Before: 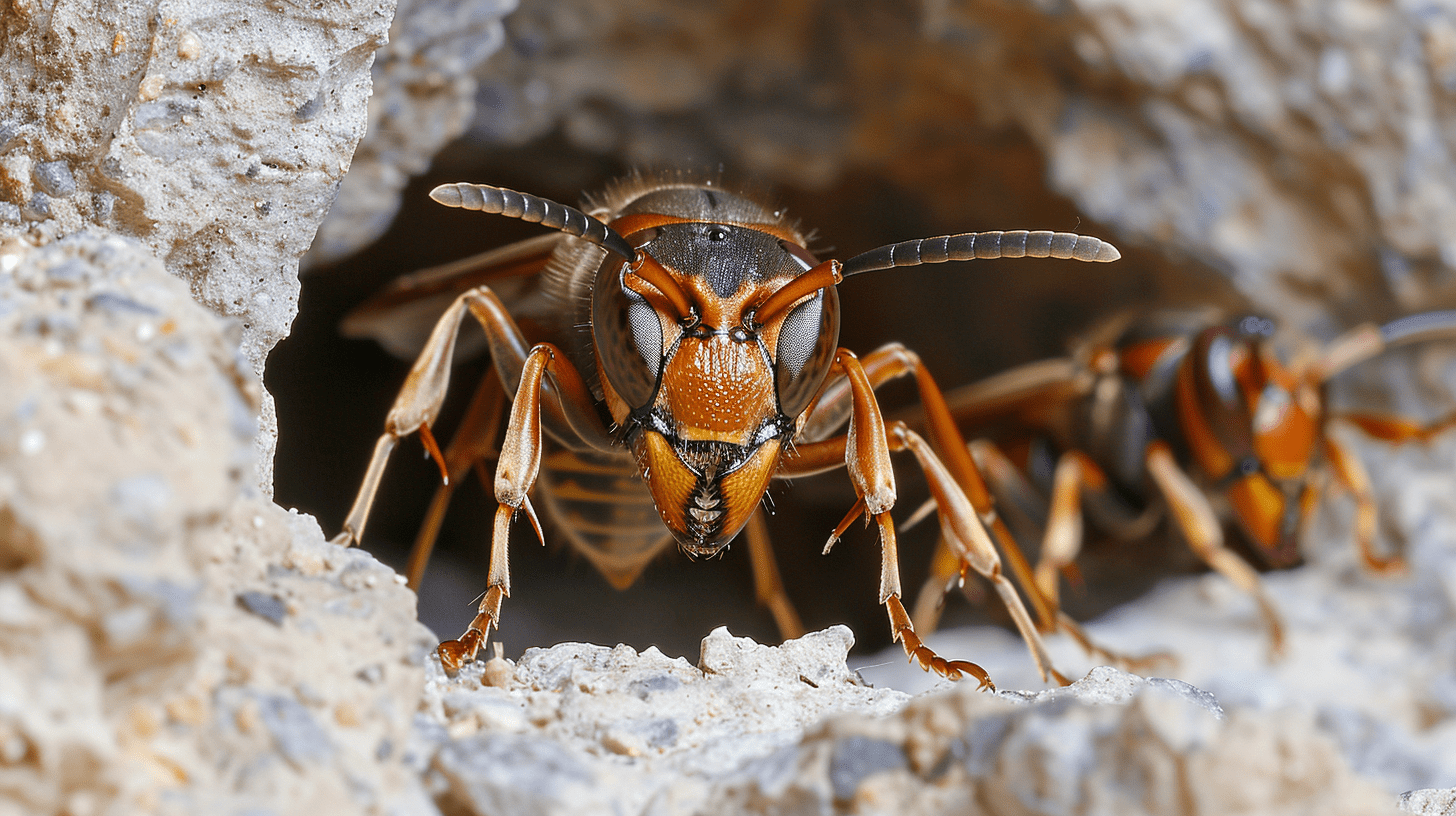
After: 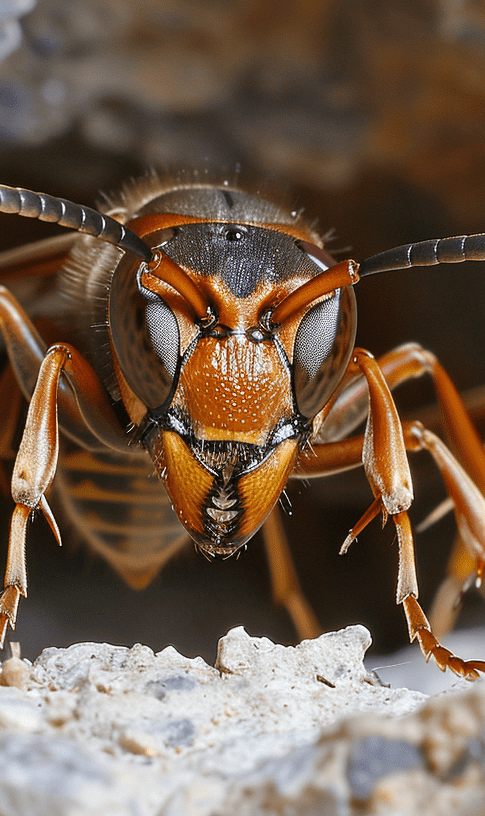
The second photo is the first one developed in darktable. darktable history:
crop: left 33.206%, right 33.453%
